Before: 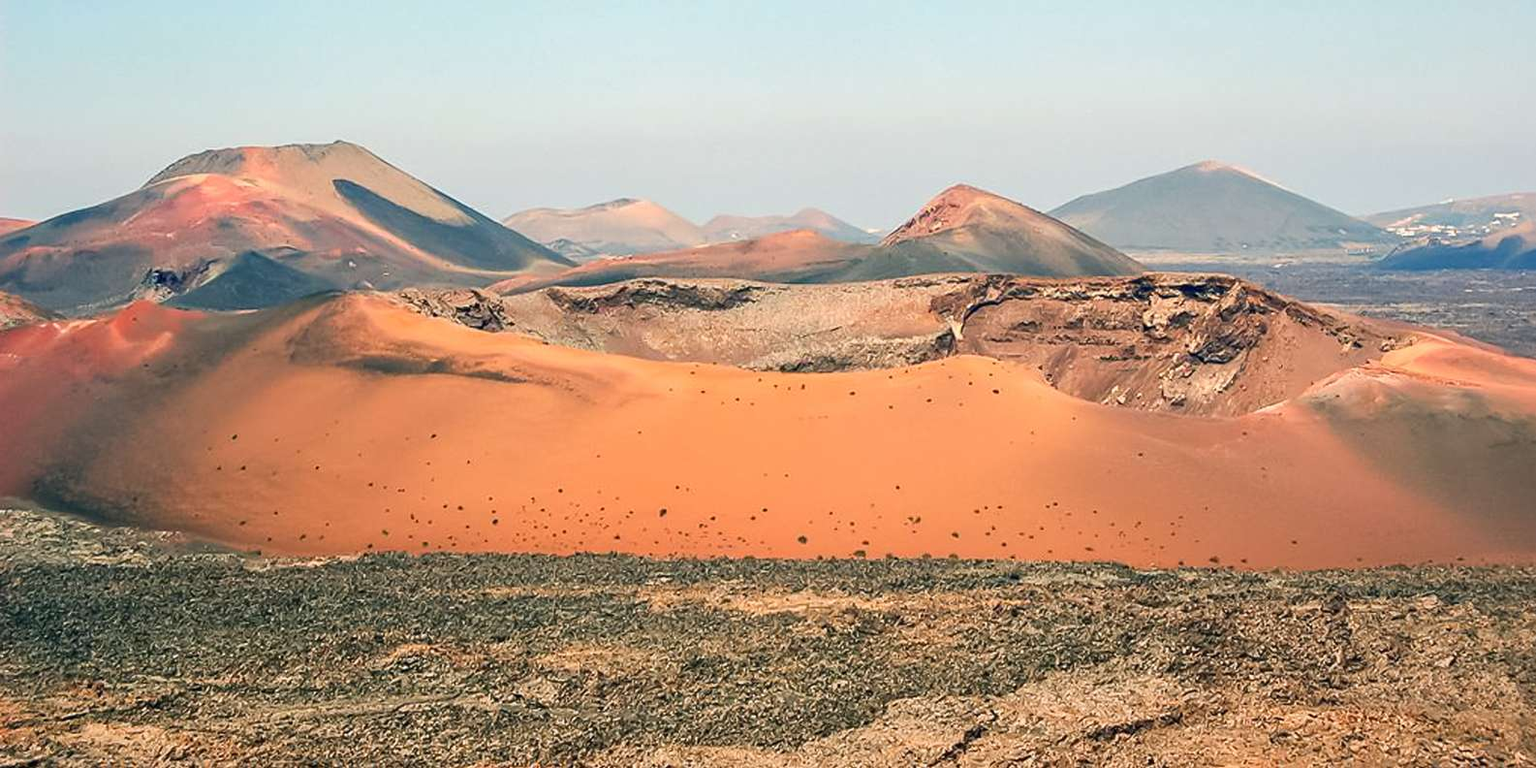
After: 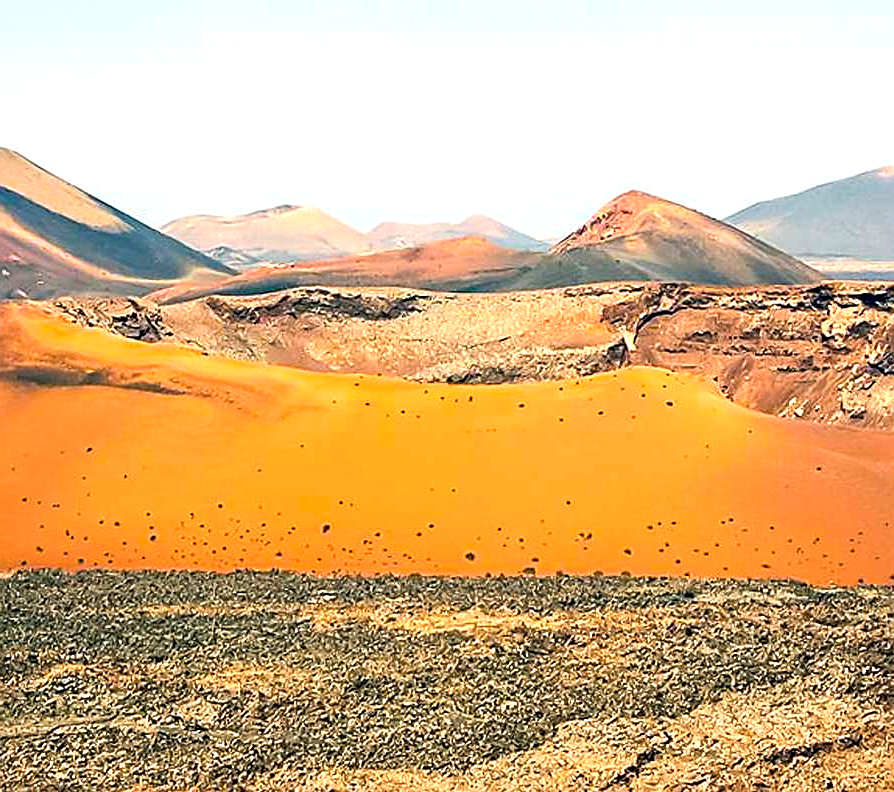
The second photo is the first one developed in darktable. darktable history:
sharpen: on, module defaults
crop and rotate: left 22.592%, right 20.997%
exposure: black level correction 0.011, compensate exposure bias true, compensate highlight preservation false
haze removal: compatibility mode true, adaptive false
contrast brightness saturation: brightness 0.12
color balance rgb: highlights gain › luminance 14.986%, linear chroma grading › global chroma 8.616%, perceptual saturation grading › global saturation 16.583%, perceptual brilliance grading › global brilliance 14.544%, perceptual brilliance grading › shadows -34.88%
